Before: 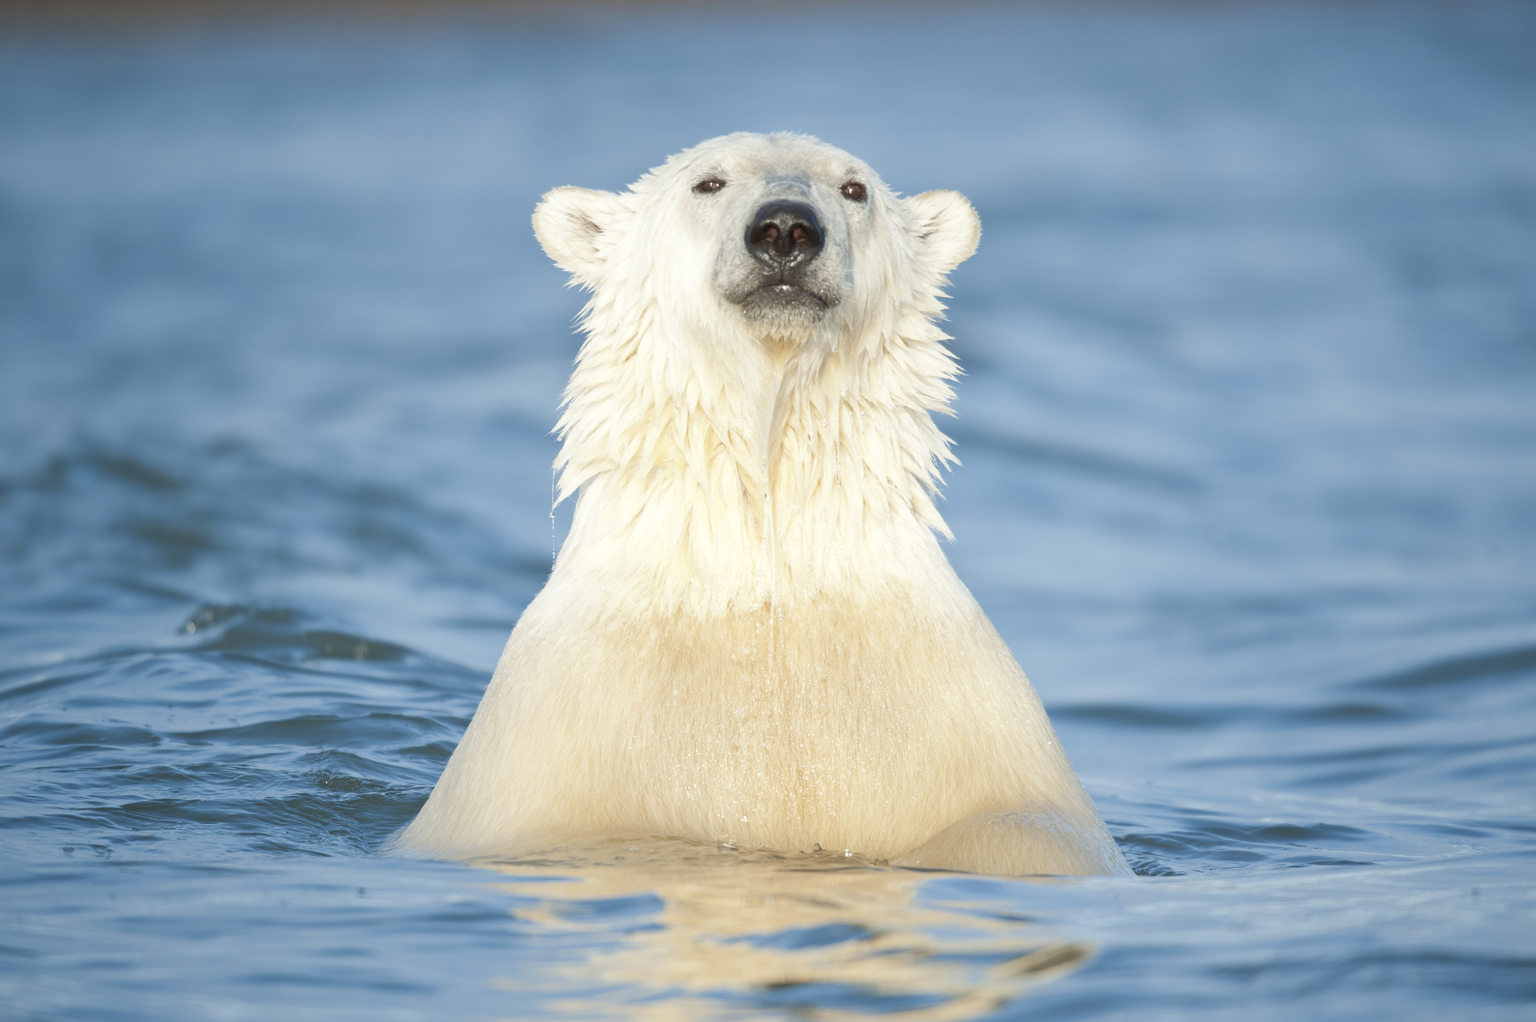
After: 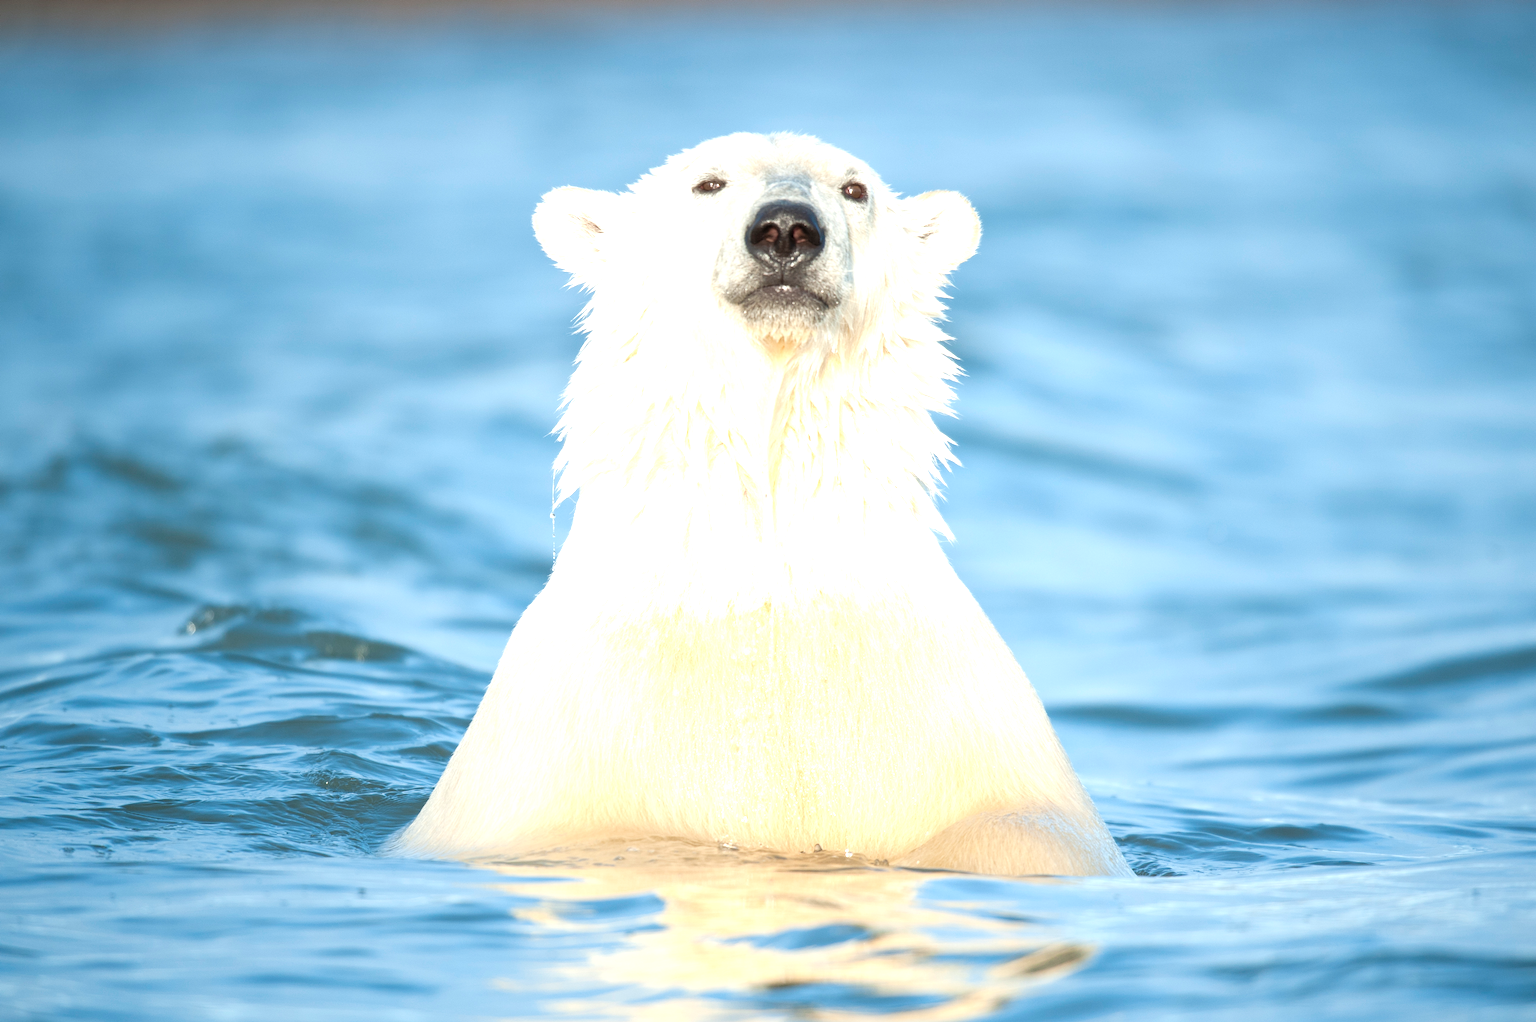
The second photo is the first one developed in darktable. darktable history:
tone equalizer: -8 EV -0.747 EV, -7 EV -0.673 EV, -6 EV -0.621 EV, -5 EV -0.402 EV, -3 EV 0.379 EV, -2 EV 0.6 EV, -1 EV 0.697 EV, +0 EV 0.769 EV
